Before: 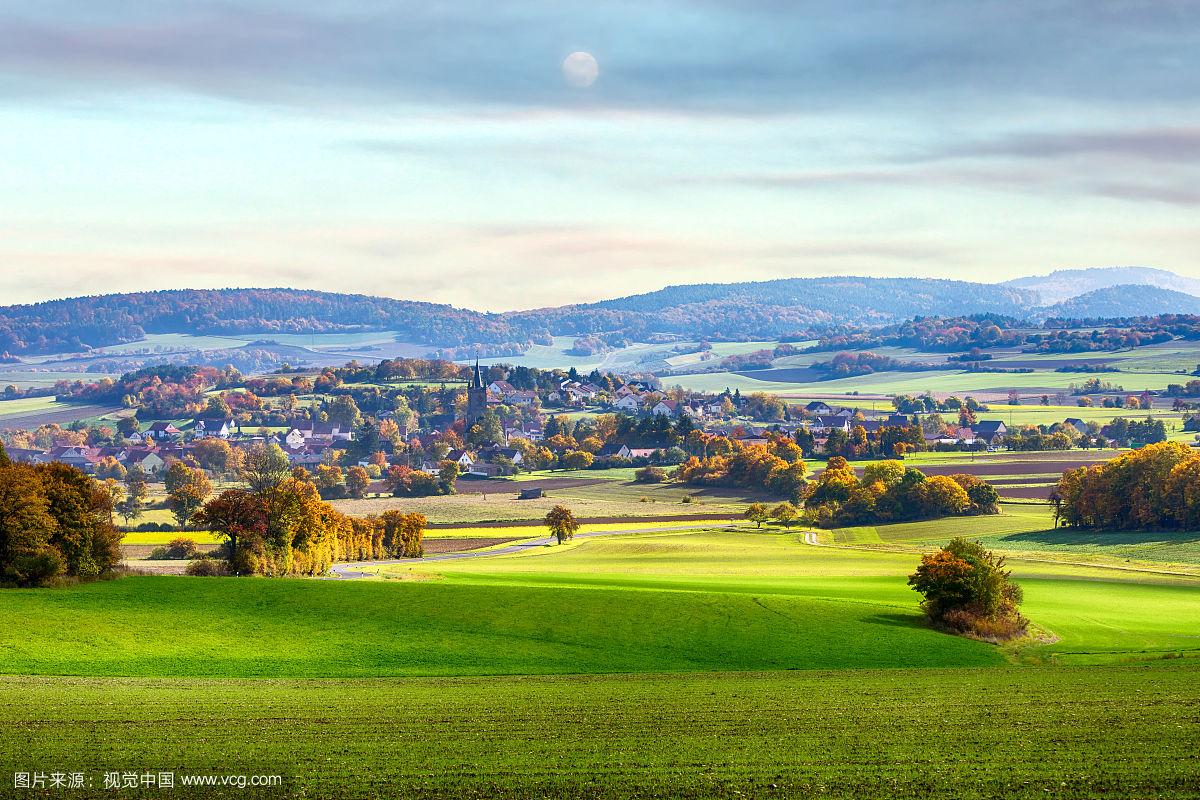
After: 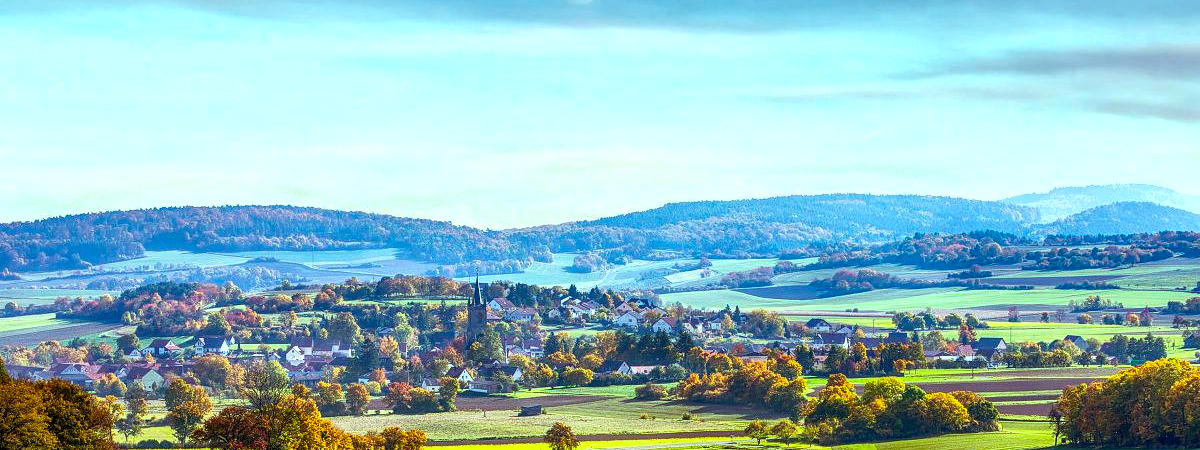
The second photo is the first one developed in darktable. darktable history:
local contrast: on, module defaults
crop and rotate: top 10.456%, bottom 33.27%
color balance rgb: shadows lift › hue 85.5°, highlights gain › luminance 15.35%, highlights gain › chroma 3.979%, highlights gain › hue 207.08°, perceptual saturation grading › global saturation 17.785%
